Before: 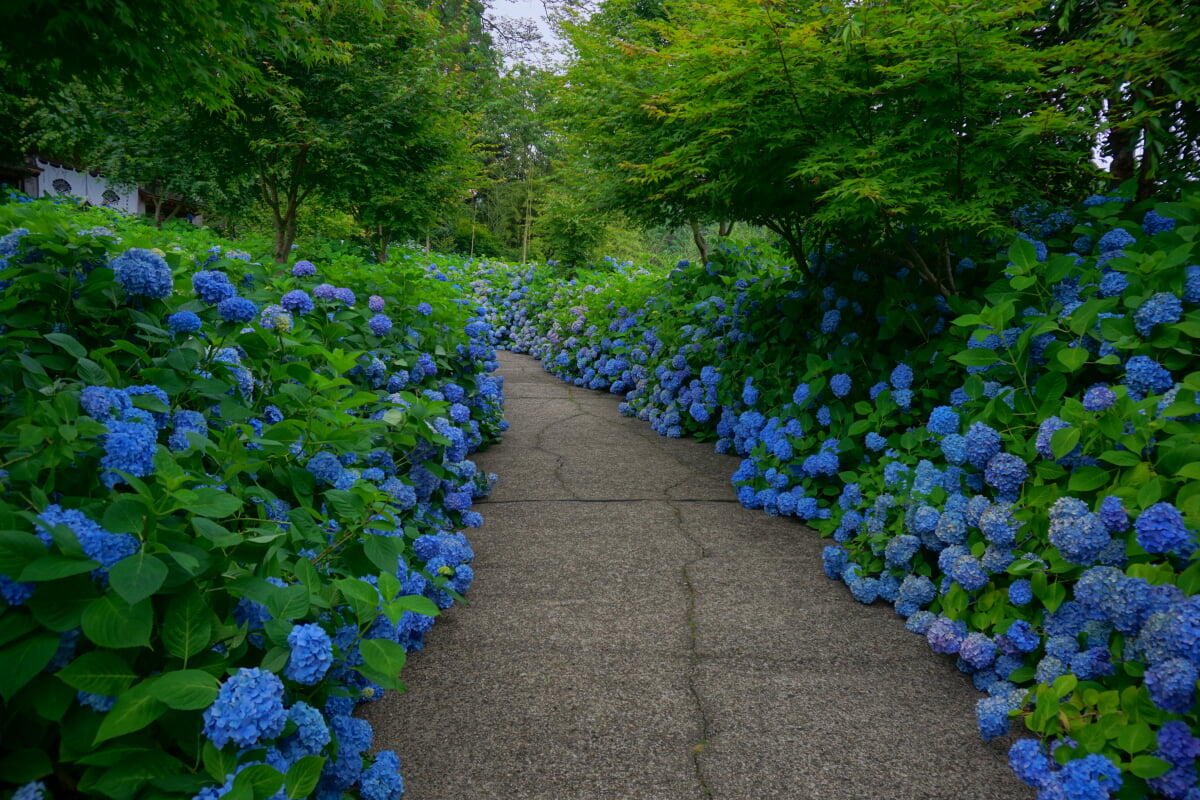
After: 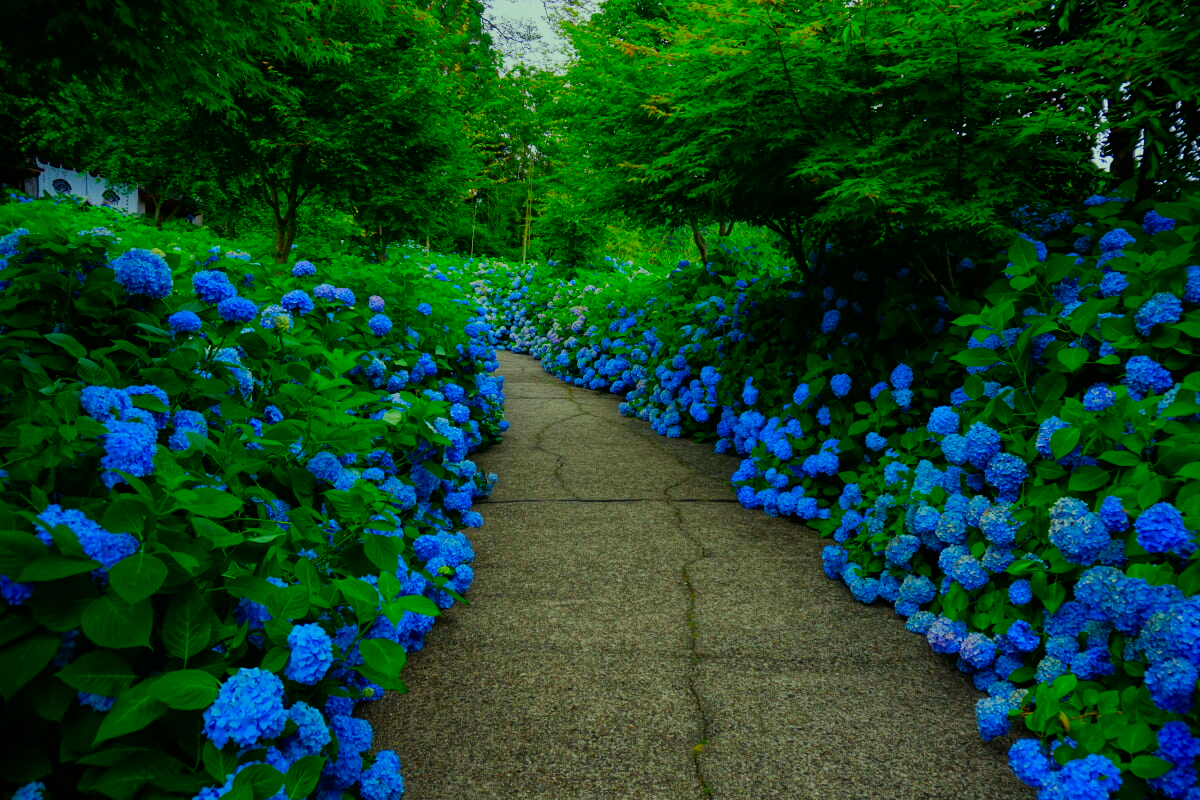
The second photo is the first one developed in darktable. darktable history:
color correction: highlights a* -10.77, highlights b* 9.8, saturation 1.72
sigmoid: skew -0.2, preserve hue 0%, red attenuation 0.1, red rotation 0.035, green attenuation 0.1, green rotation -0.017, blue attenuation 0.15, blue rotation -0.052, base primaries Rec2020
